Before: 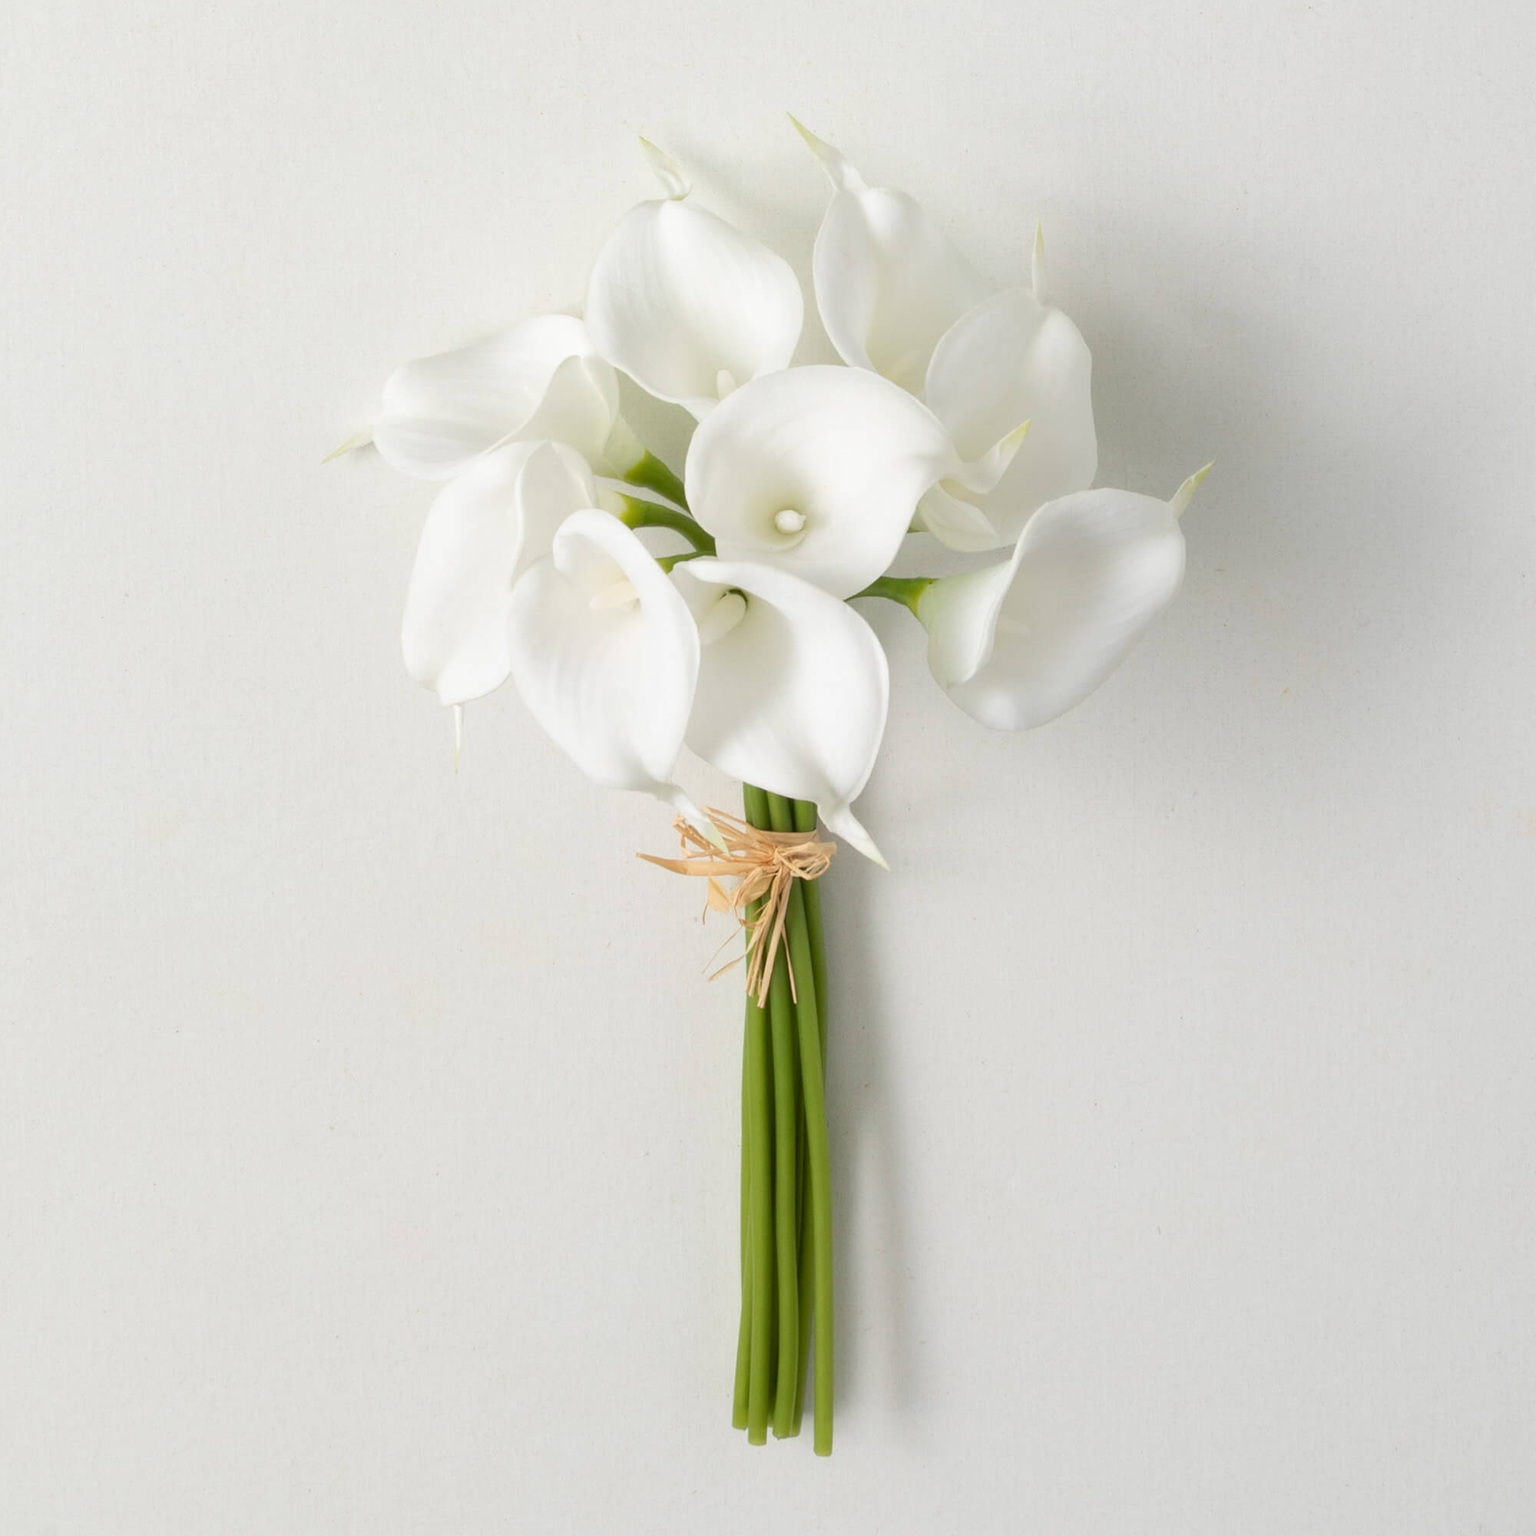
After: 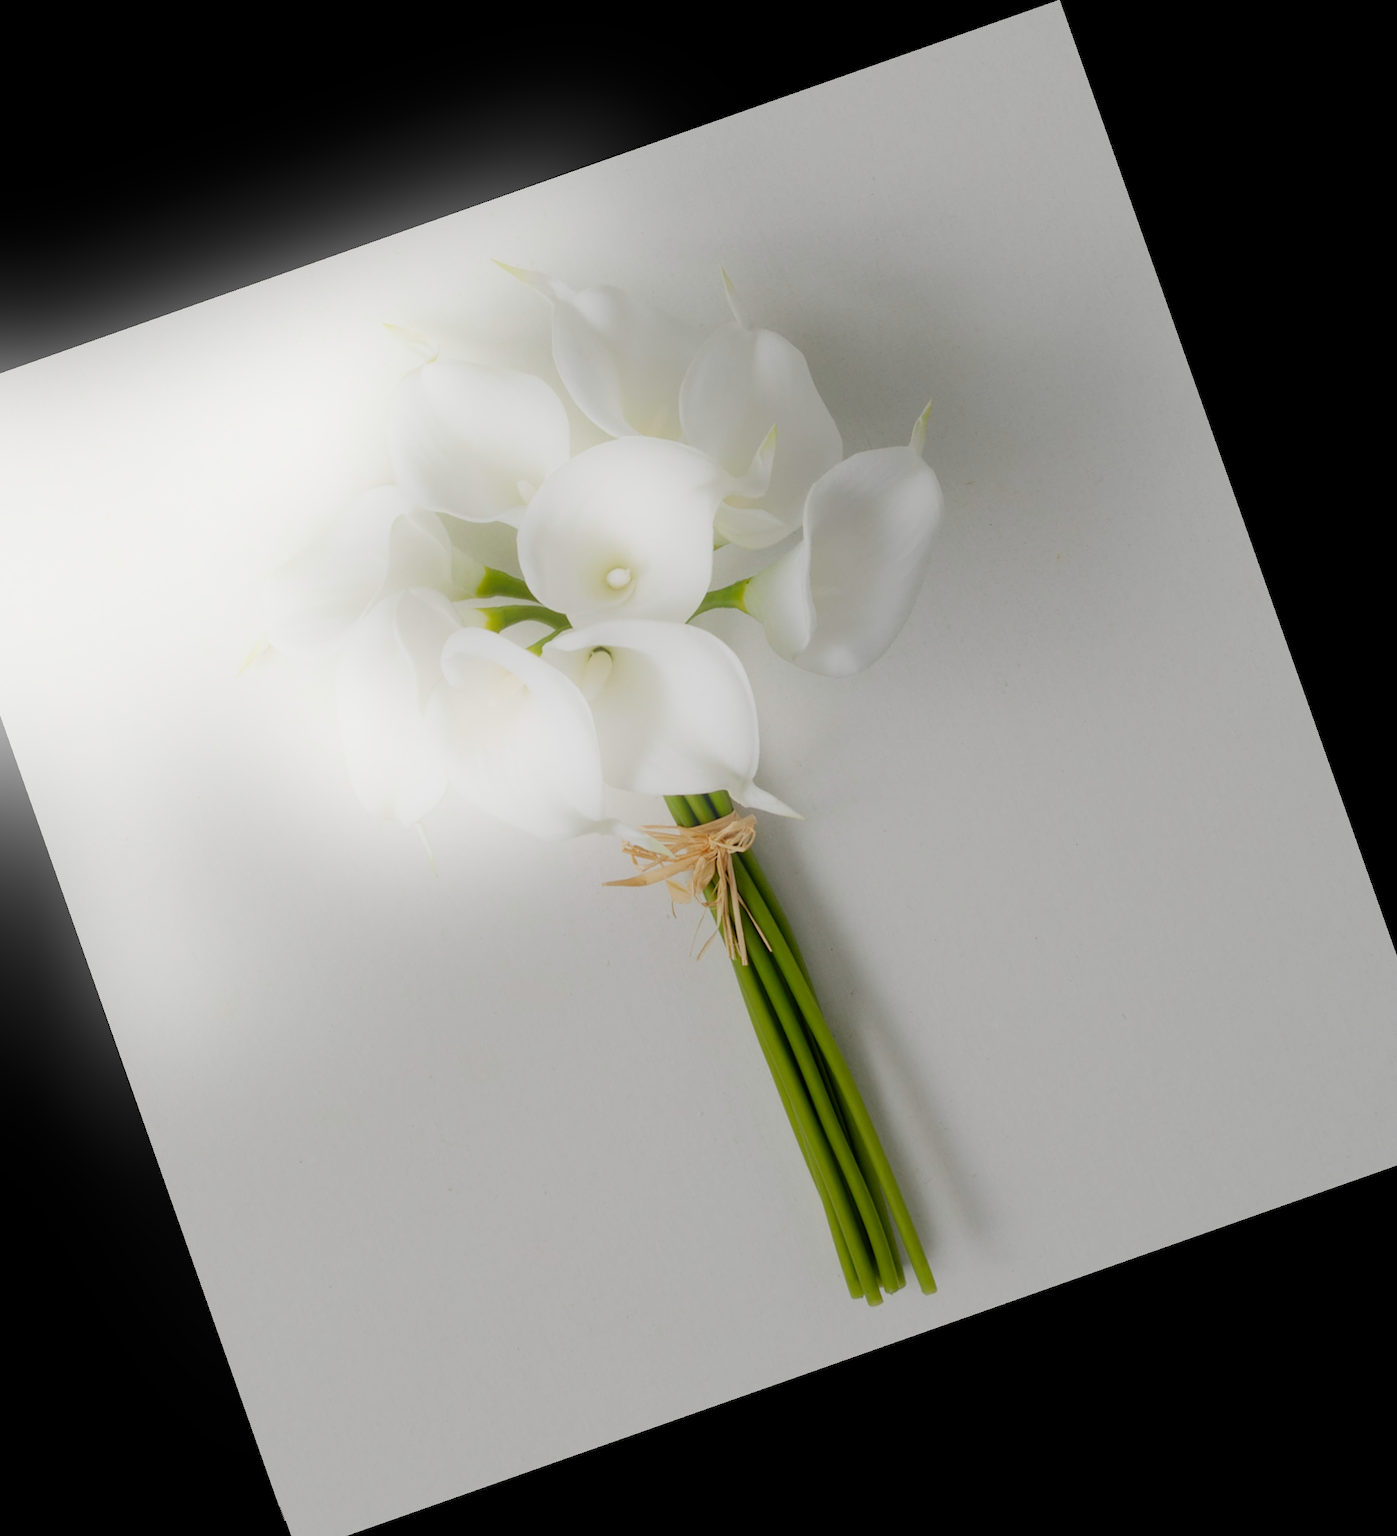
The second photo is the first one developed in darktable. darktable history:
filmic rgb: middle gray luminance 29%, black relative exposure -10.3 EV, white relative exposure 5.5 EV, threshold 6 EV, target black luminance 0%, hardness 3.95, latitude 2.04%, contrast 1.132, highlights saturation mix 5%, shadows ↔ highlights balance 15.11%, preserve chrominance no, color science v3 (2019), use custom middle-gray values true, iterations of high-quality reconstruction 0, enable highlight reconstruction true
rotate and perspective: rotation -2.12°, lens shift (vertical) 0.009, lens shift (horizontal) -0.008, automatic cropping original format, crop left 0.036, crop right 0.964, crop top 0.05, crop bottom 0.959
bloom: threshold 82.5%, strength 16.25%
crop and rotate: angle 19.43°, left 6.812%, right 4.125%, bottom 1.087%
